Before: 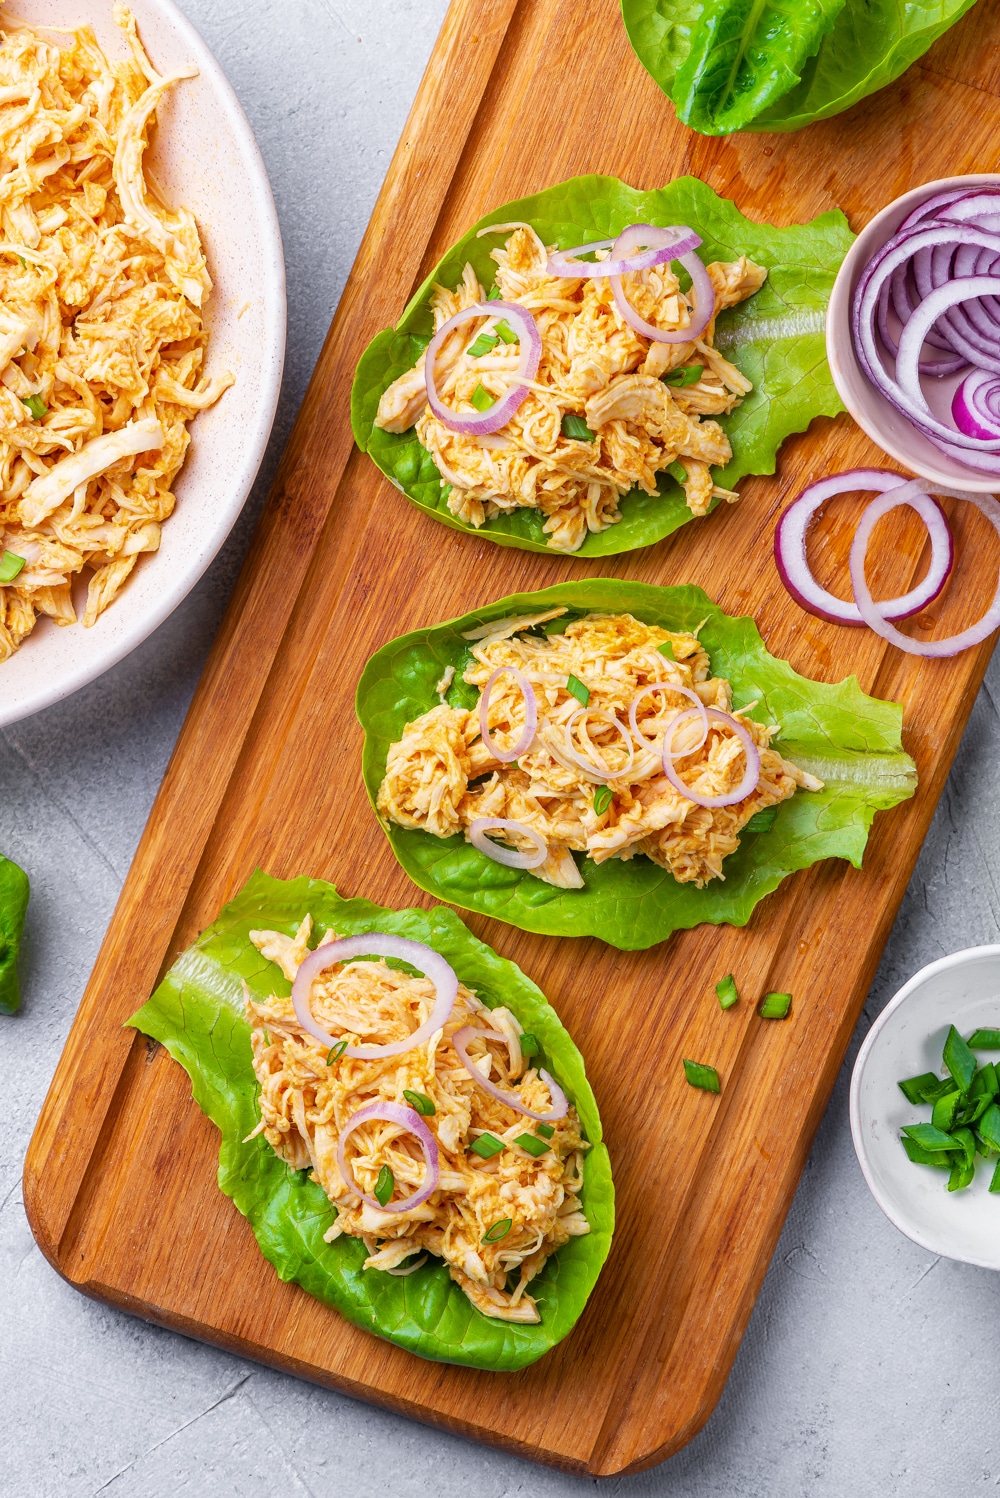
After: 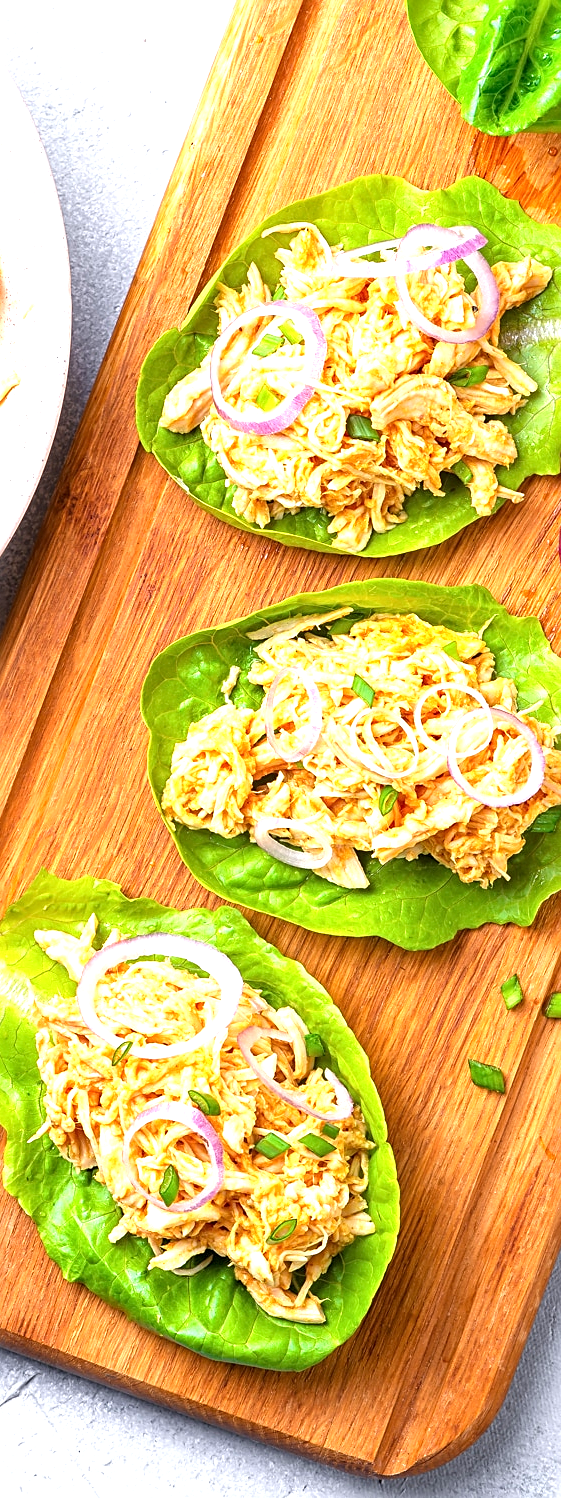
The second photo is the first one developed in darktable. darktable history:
local contrast: highlights 105%, shadows 98%, detail 119%, midtone range 0.2
exposure: exposure 1 EV, compensate highlight preservation false
sharpen: on, module defaults
crop: left 21.57%, right 22.307%
